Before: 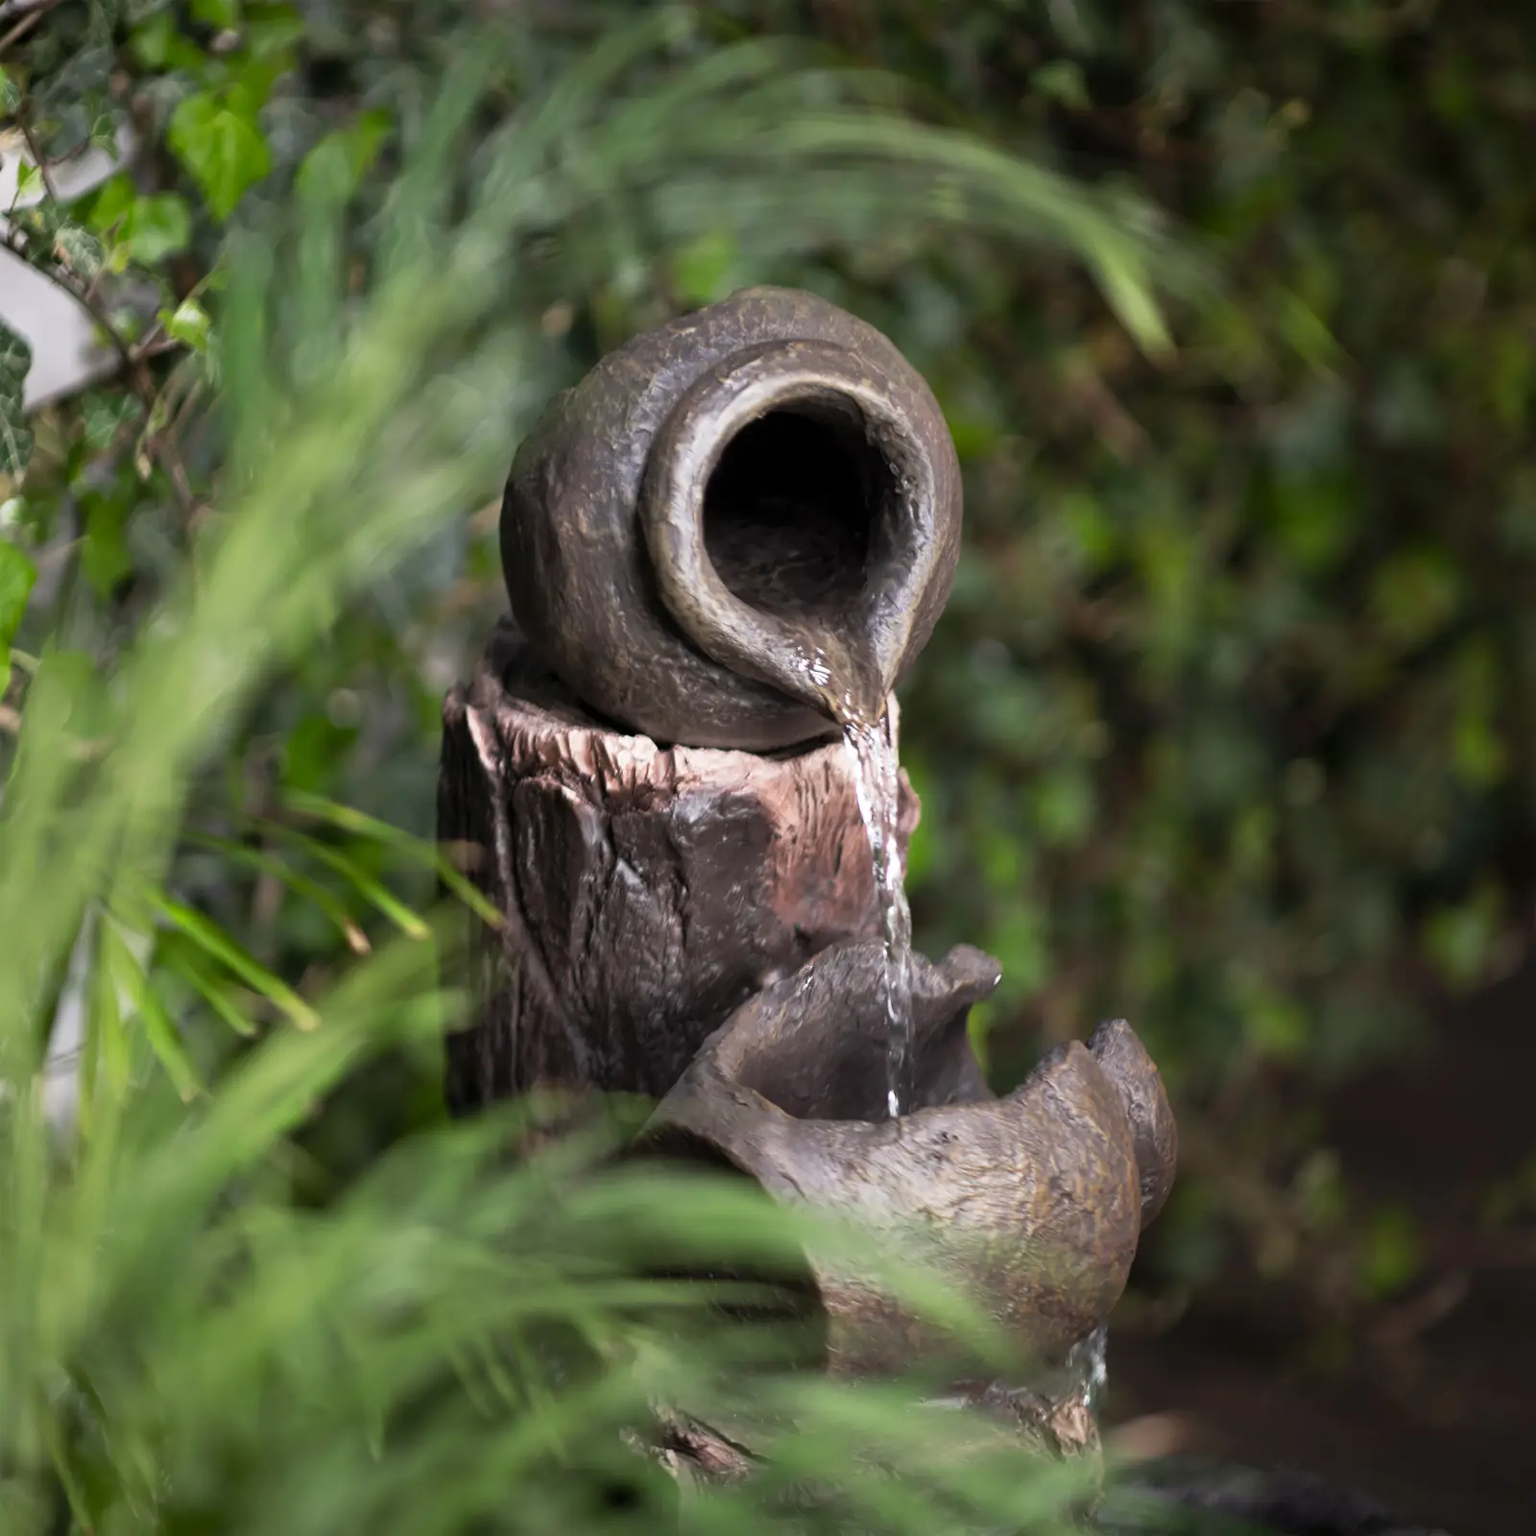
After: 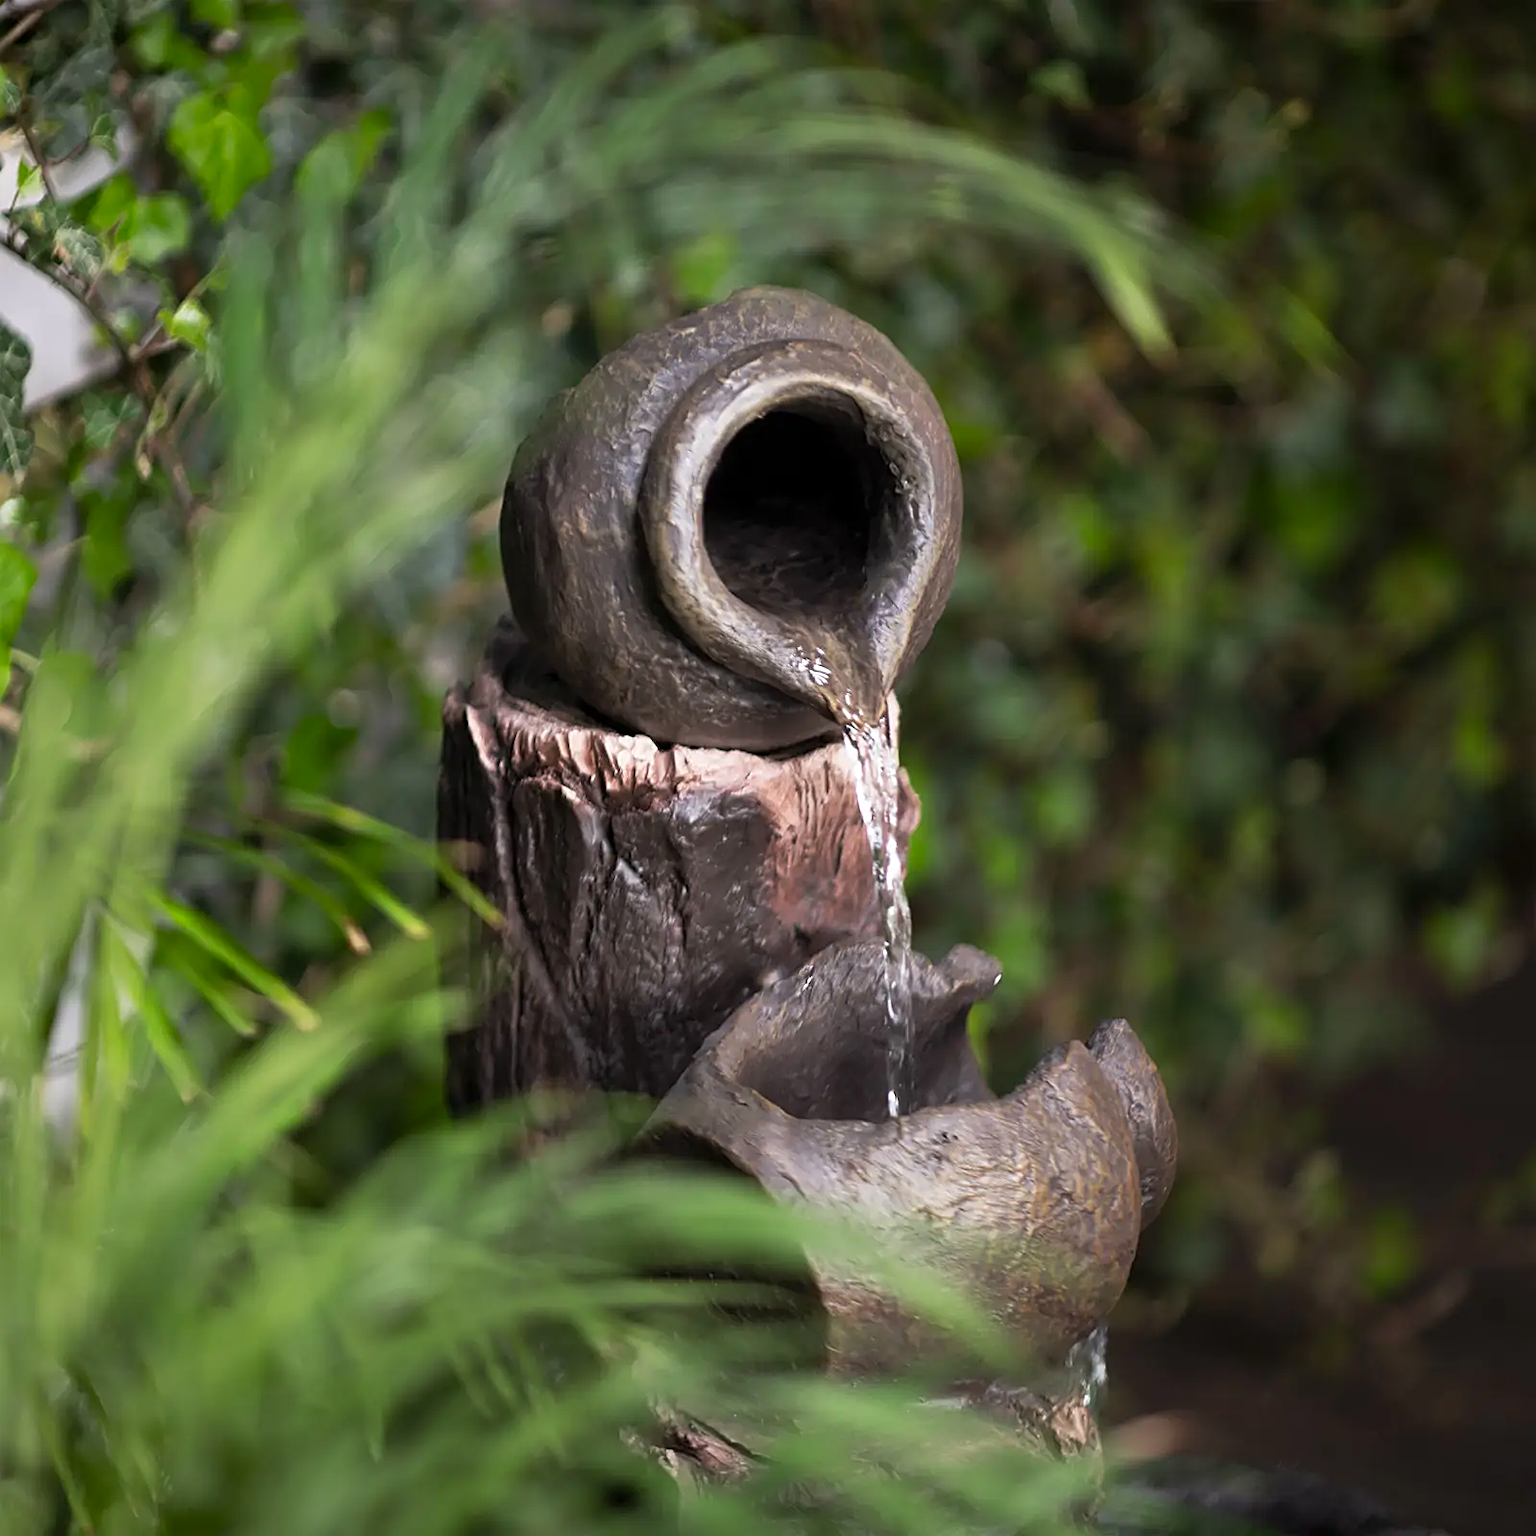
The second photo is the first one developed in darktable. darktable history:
sharpen: on, module defaults
contrast brightness saturation: saturation 0.1
